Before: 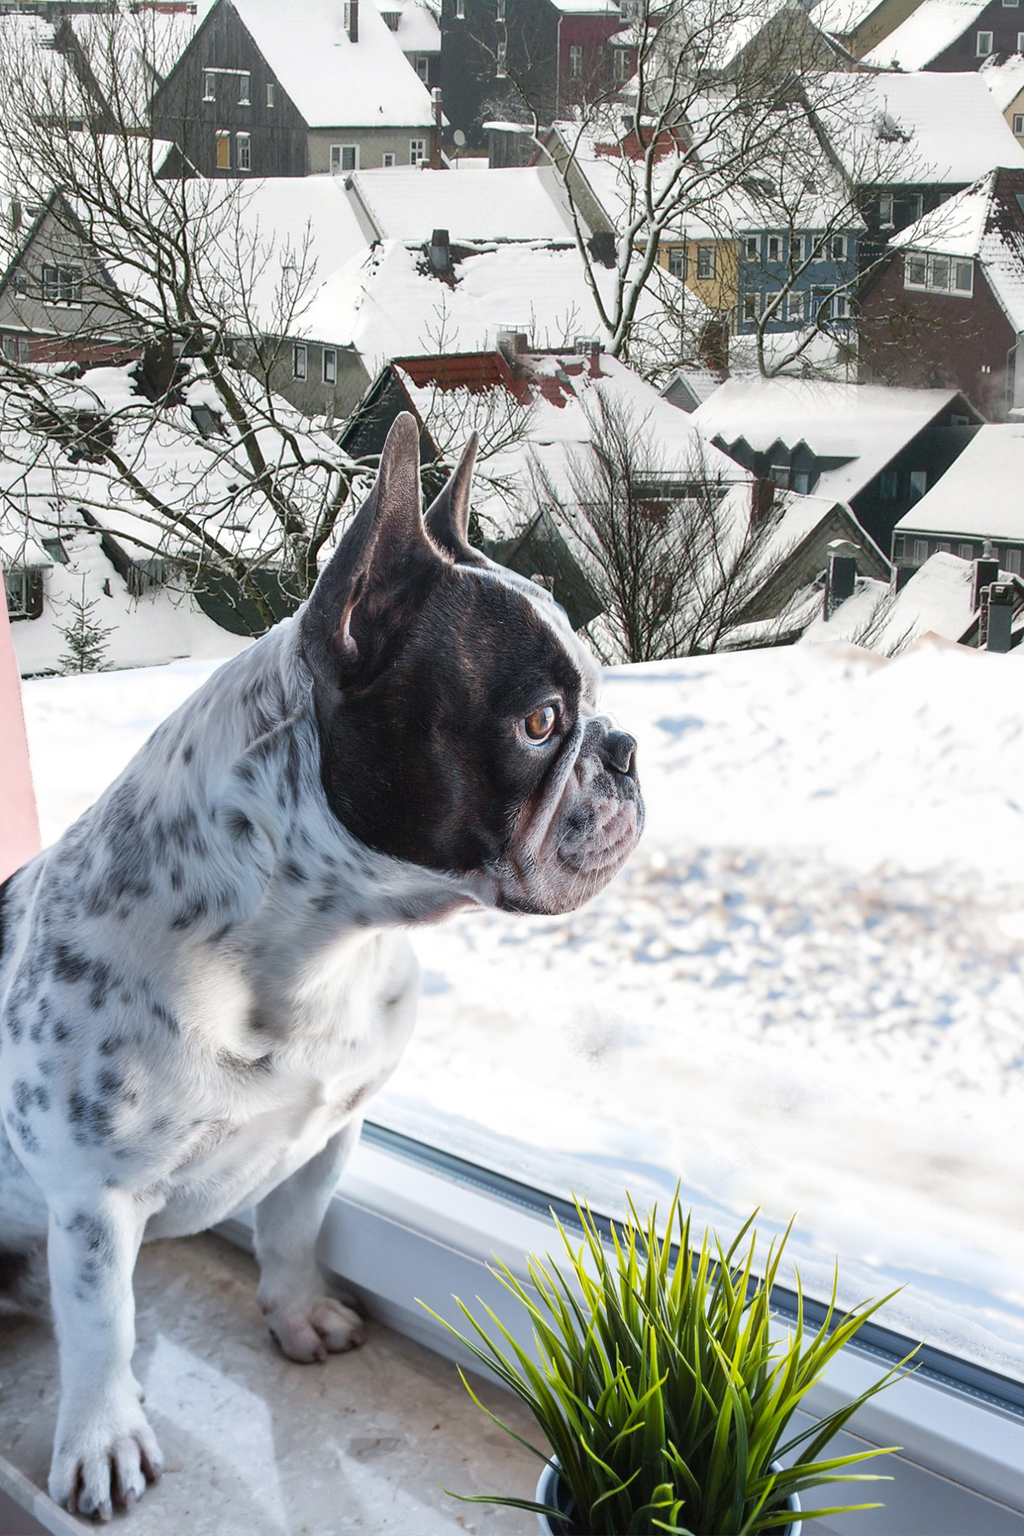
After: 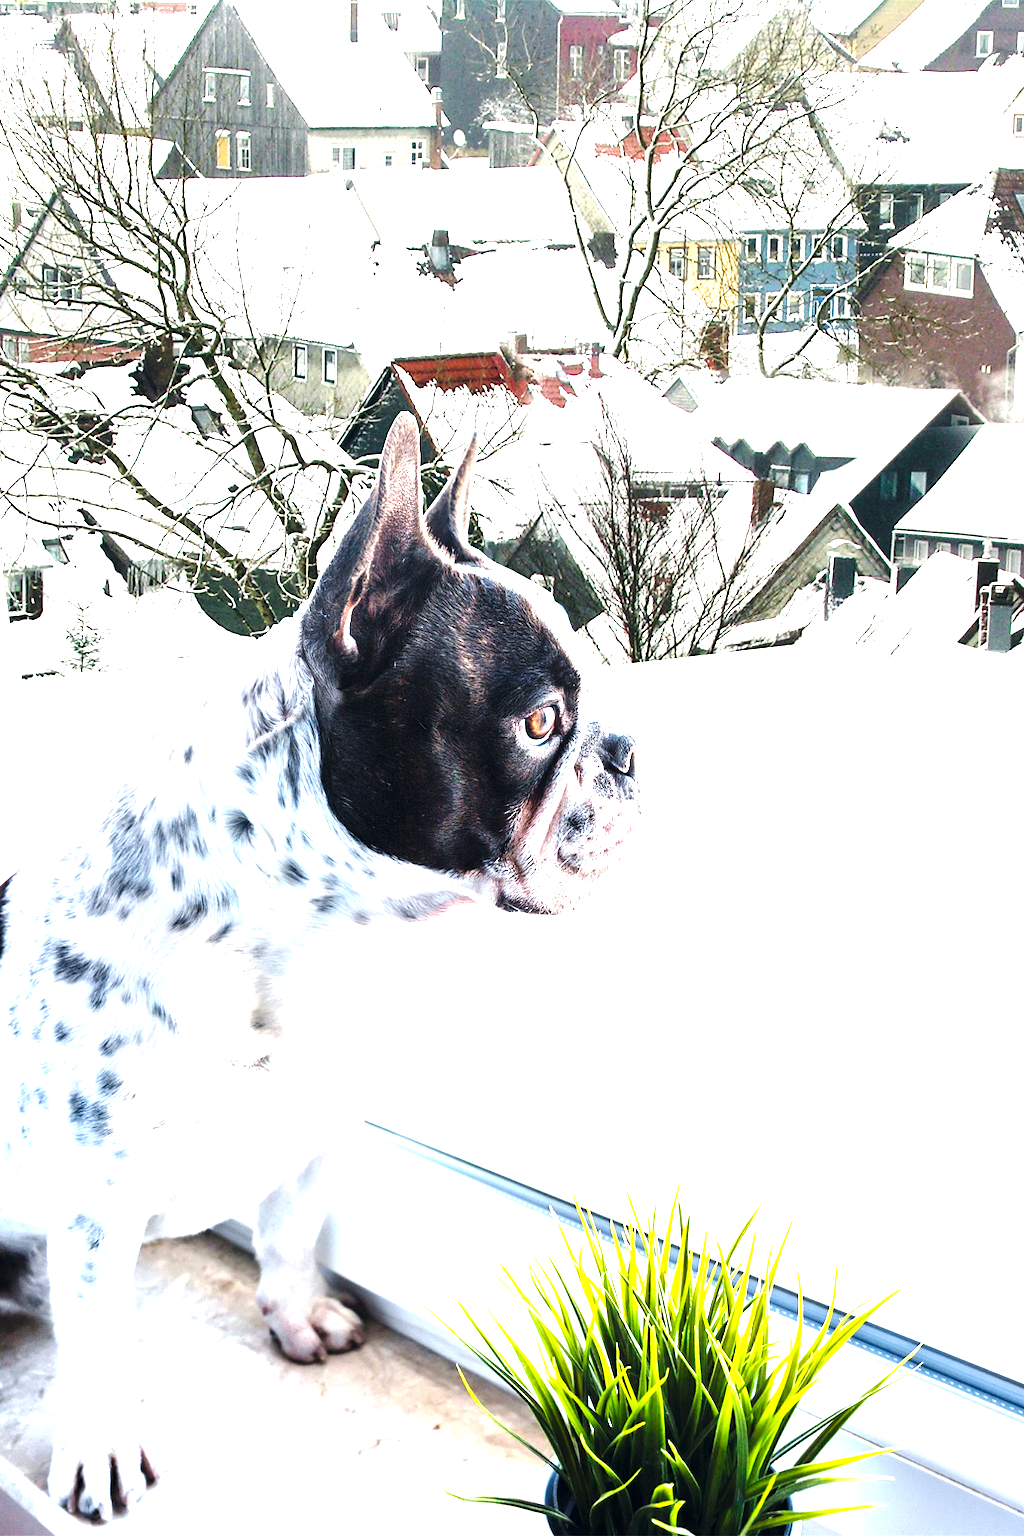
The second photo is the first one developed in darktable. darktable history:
base curve: curves: ch0 [(0, 0) (0.028, 0.03) (0.121, 0.232) (0.46, 0.748) (0.859, 0.968) (1, 1)], preserve colors none
levels: levels [0.012, 0.367, 0.697]
color correction: highlights a* 0.493, highlights b* 2.72, shadows a* -1.2, shadows b* -4.03
